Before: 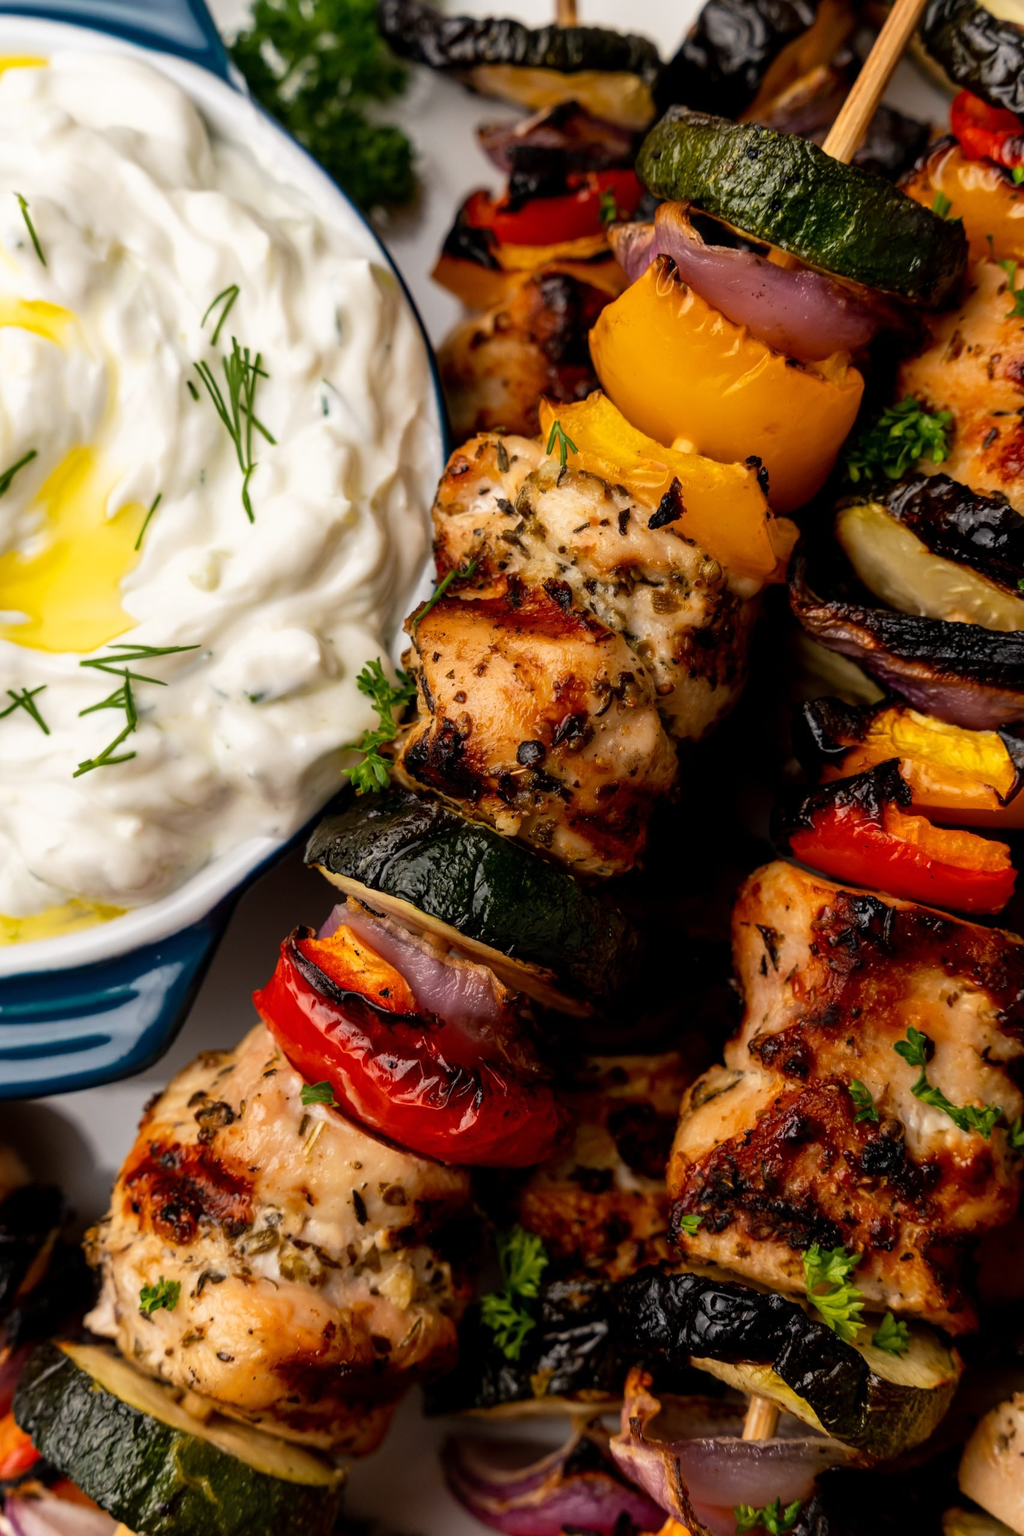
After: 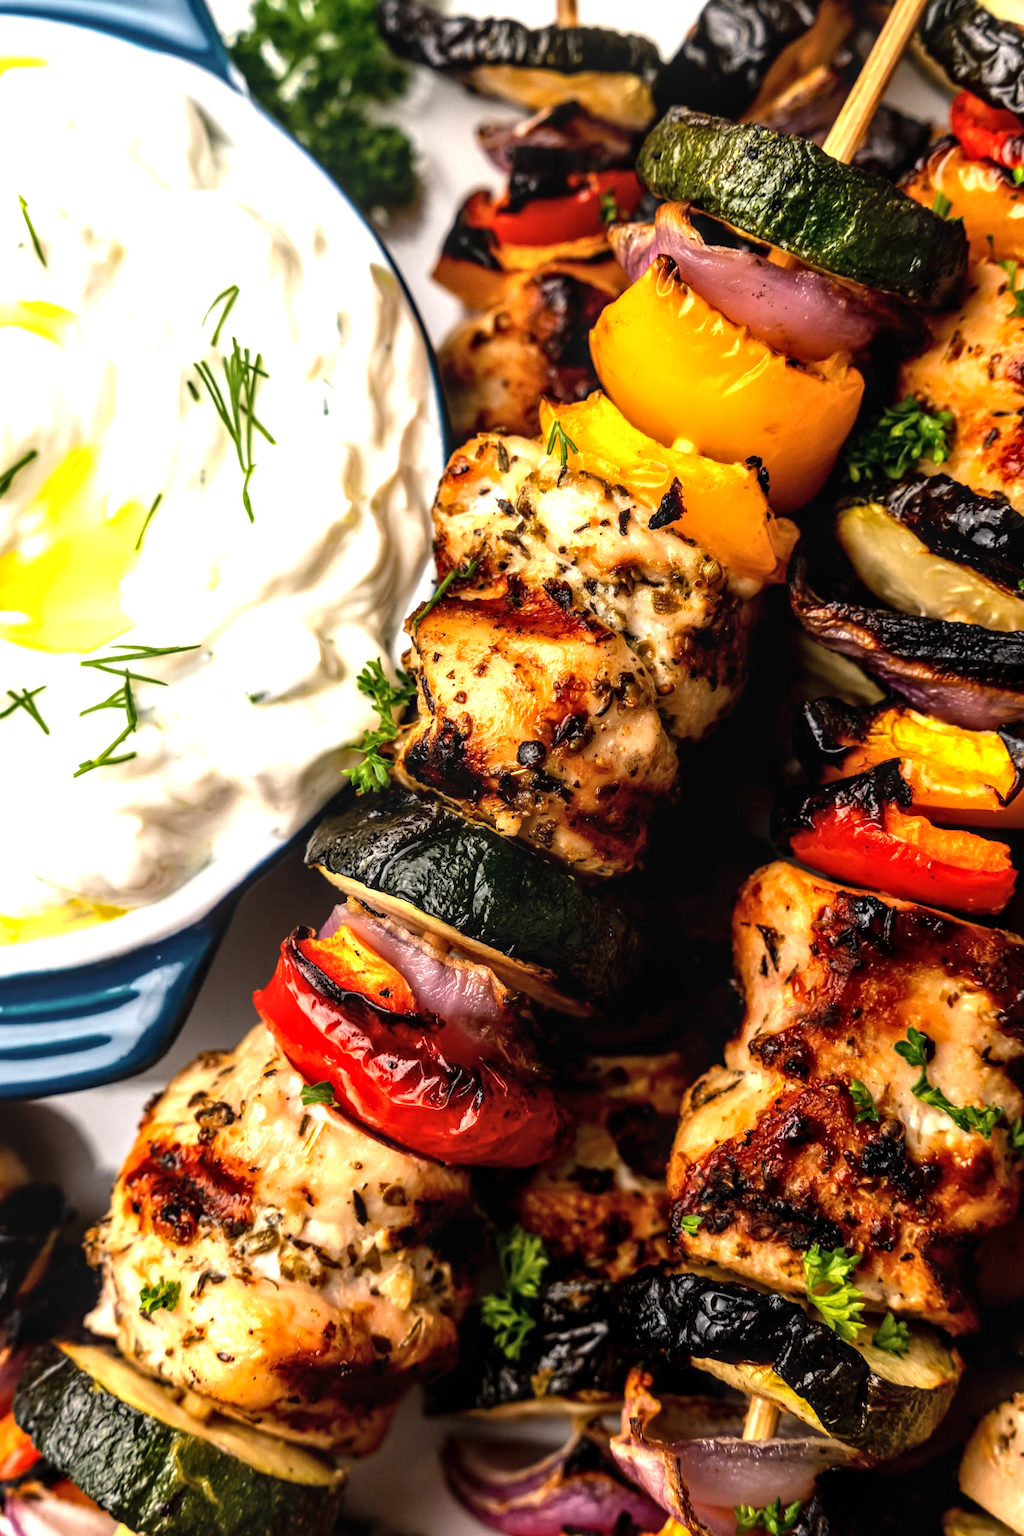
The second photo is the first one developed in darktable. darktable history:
local contrast: on, module defaults
tone equalizer: -8 EV -0.428 EV, -7 EV -0.422 EV, -6 EV -0.311 EV, -5 EV -0.214 EV, -3 EV 0.201 EV, -2 EV 0.32 EV, -1 EV 0.413 EV, +0 EV 0.411 EV, edges refinement/feathering 500, mask exposure compensation -1.57 EV, preserve details no
exposure: black level correction 0, exposure 0.695 EV, compensate highlight preservation false
